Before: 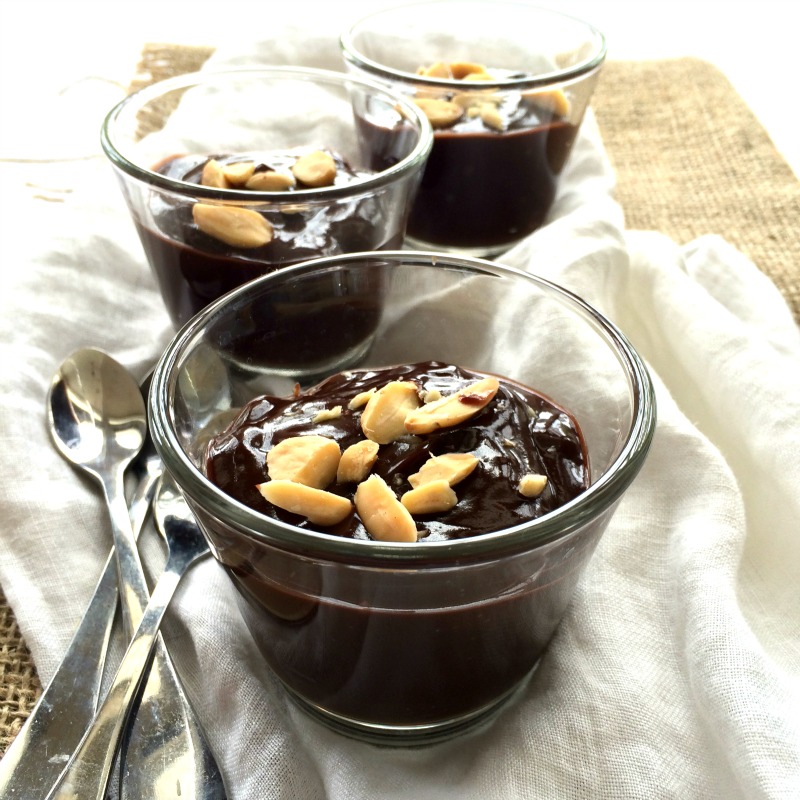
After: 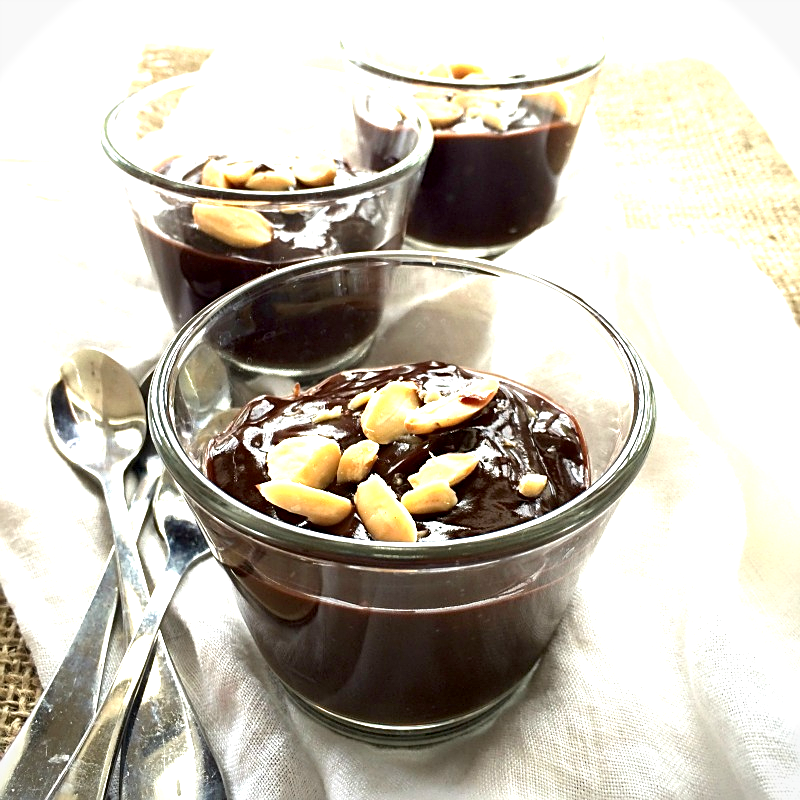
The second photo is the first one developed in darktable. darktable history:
exposure: black level correction 0.001, exposure 1.119 EV, compensate exposure bias true, compensate highlight preservation false
sharpen: on, module defaults
vignetting: brightness -0.564, saturation -0.001, automatic ratio true, unbound false
